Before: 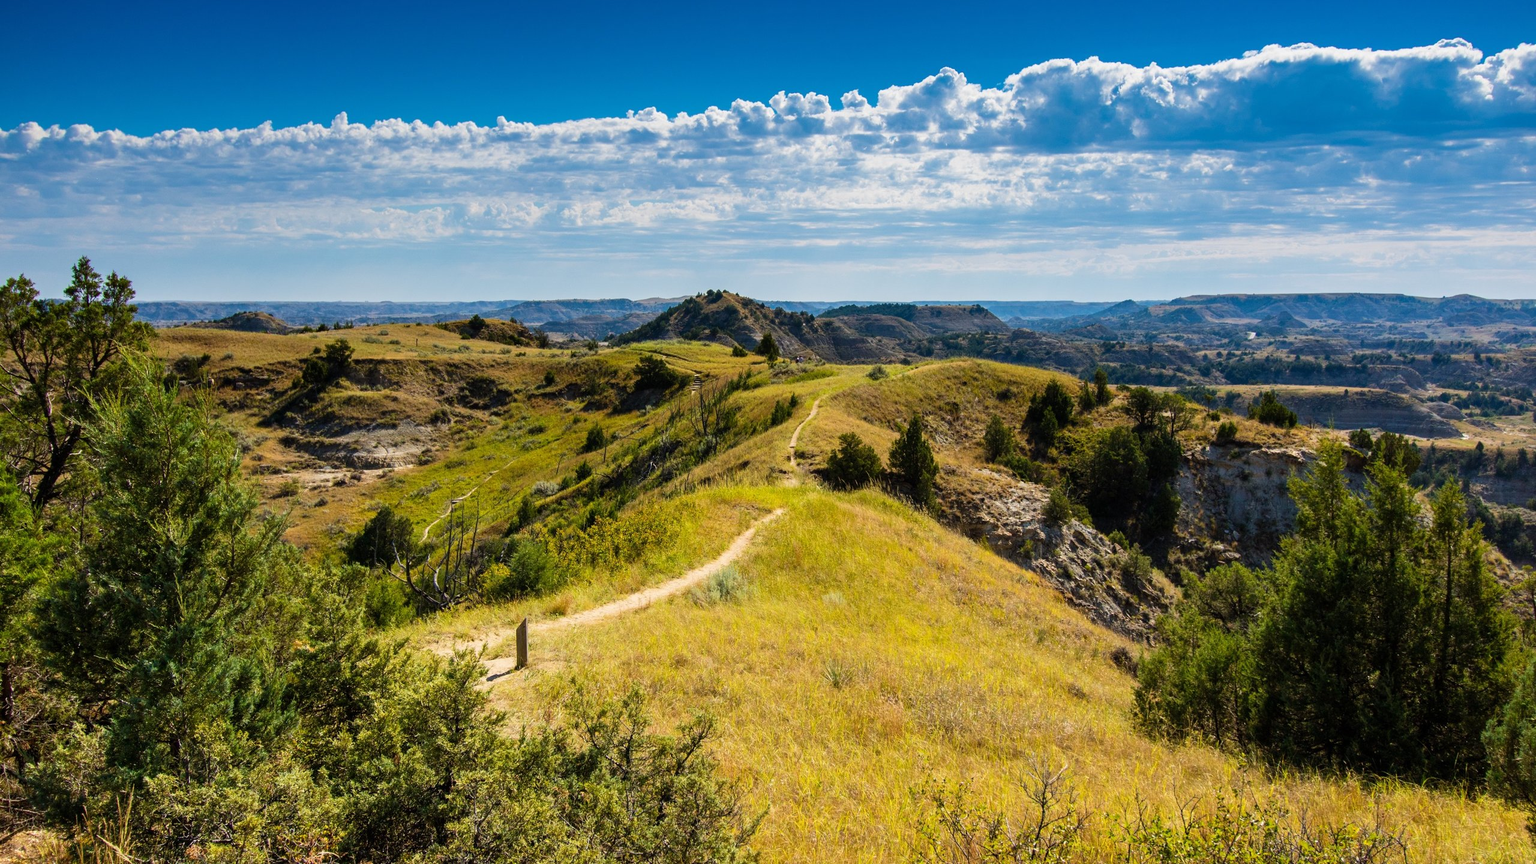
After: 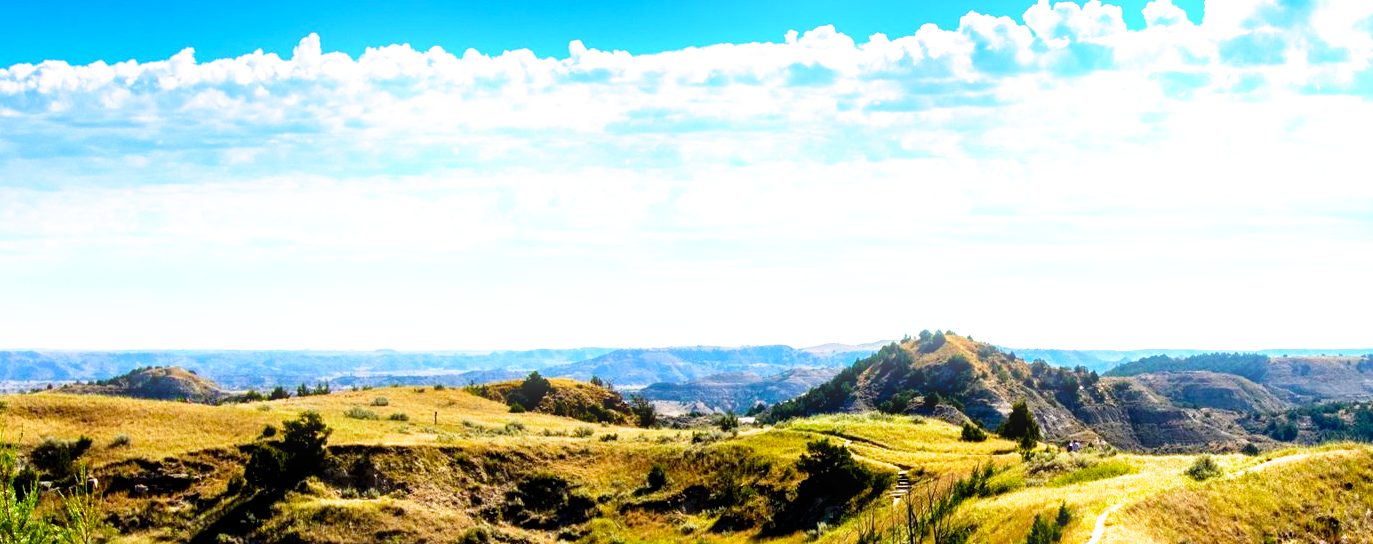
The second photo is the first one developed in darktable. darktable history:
crop: left 10.121%, top 10.631%, right 36.218%, bottom 51.526%
bloom: size 9%, threshold 100%, strength 7%
filmic rgb: middle gray luminance 8.8%, black relative exposure -6.3 EV, white relative exposure 2.7 EV, threshold 6 EV, target black luminance 0%, hardness 4.74, latitude 73.47%, contrast 1.332, shadows ↔ highlights balance 10.13%, add noise in highlights 0, preserve chrominance no, color science v3 (2019), use custom middle-gray values true, iterations of high-quality reconstruction 0, contrast in highlights soft, enable highlight reconstruction true
